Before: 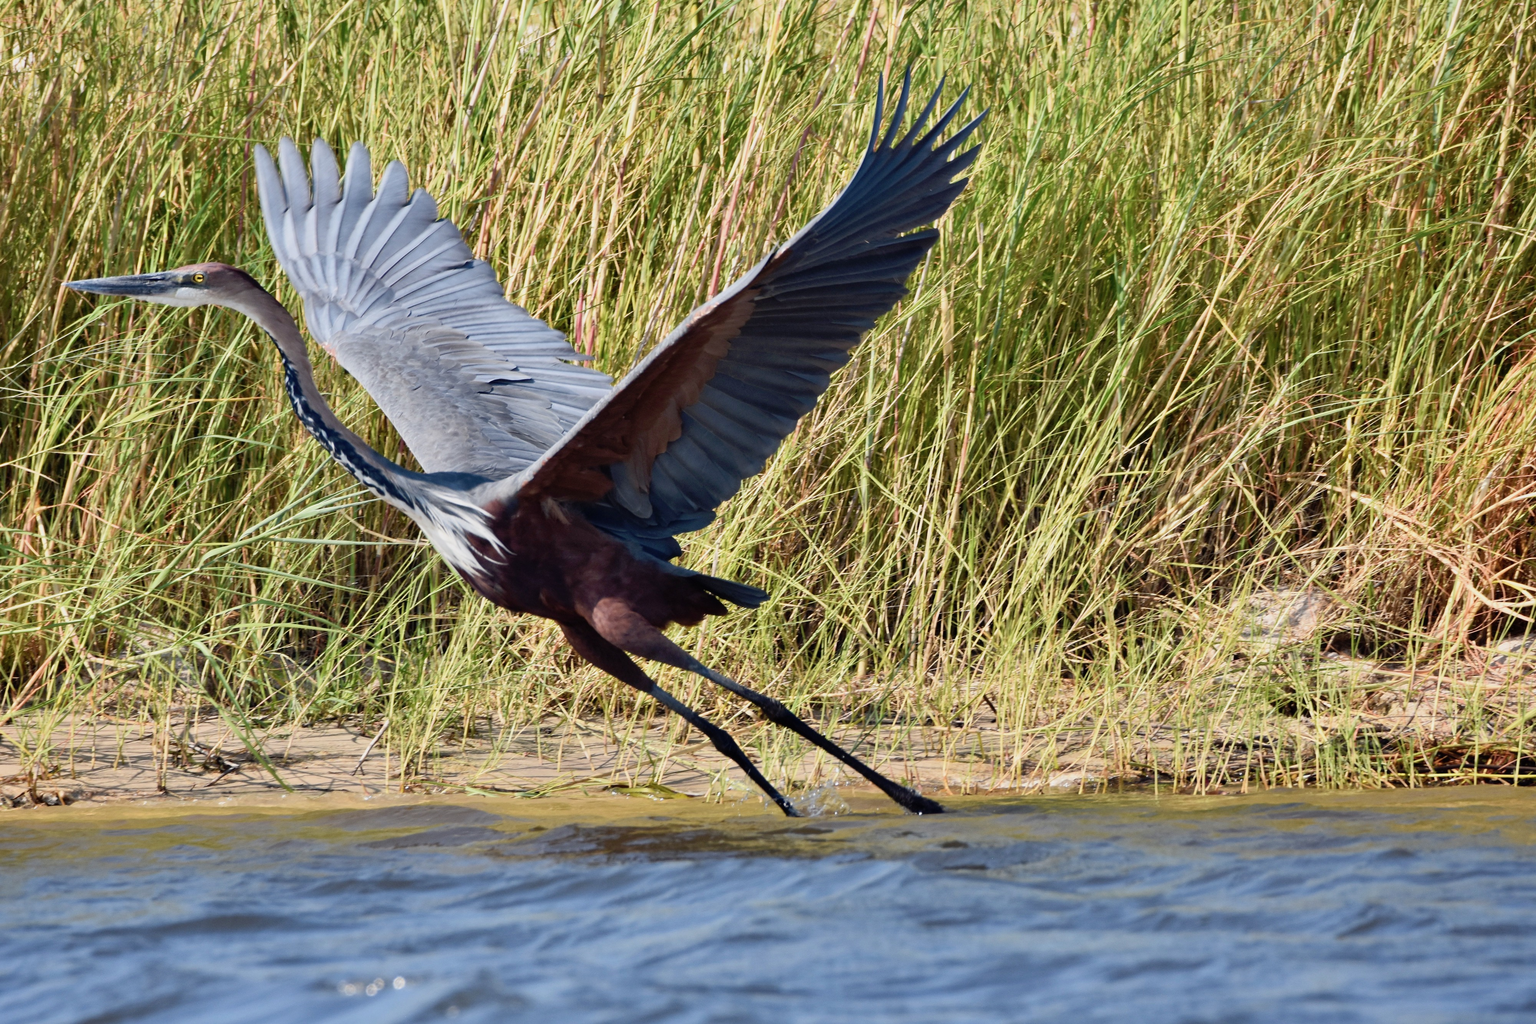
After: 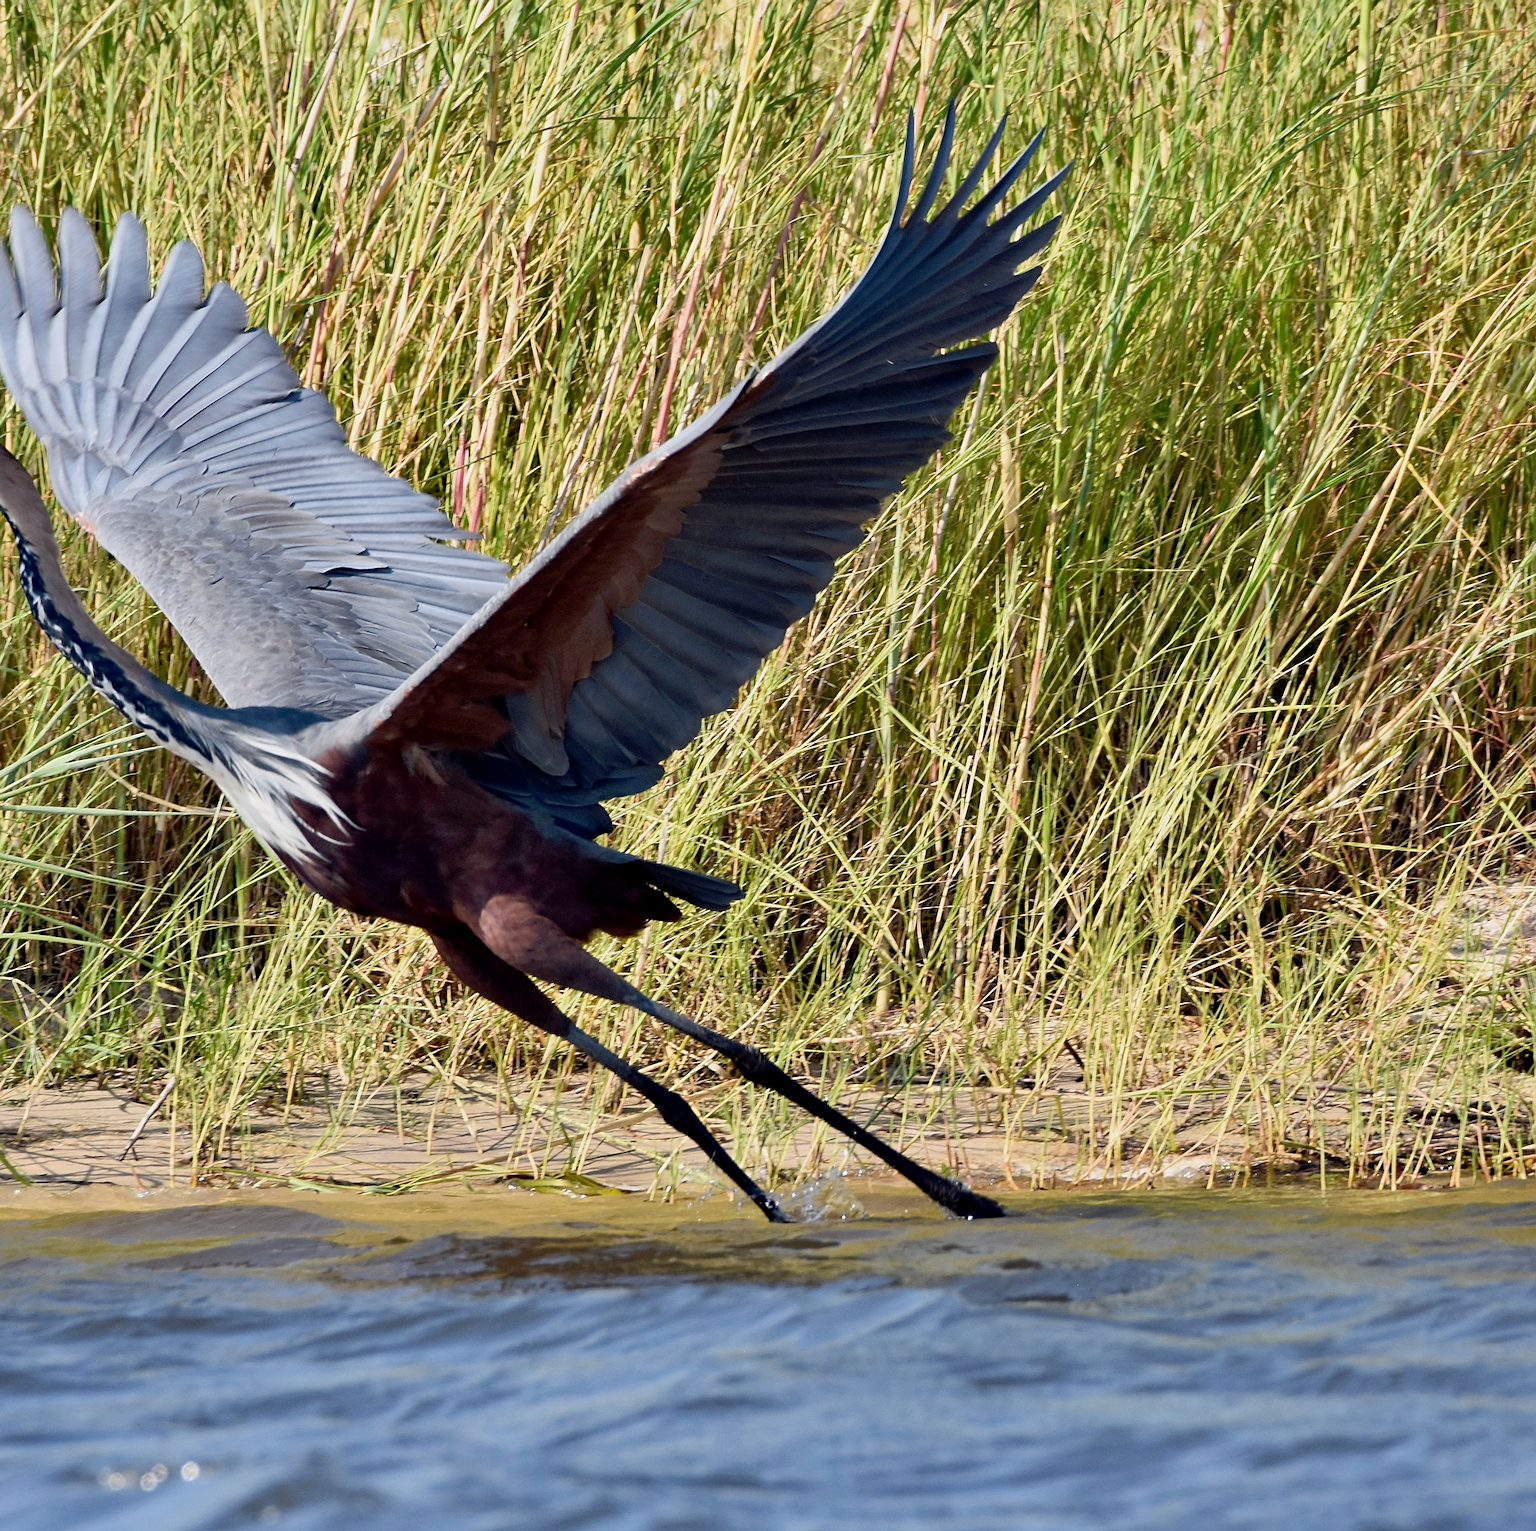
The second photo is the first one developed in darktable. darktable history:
crop and rotate: left 17.732%, right 15.423%
sharpen: on, module defaults
